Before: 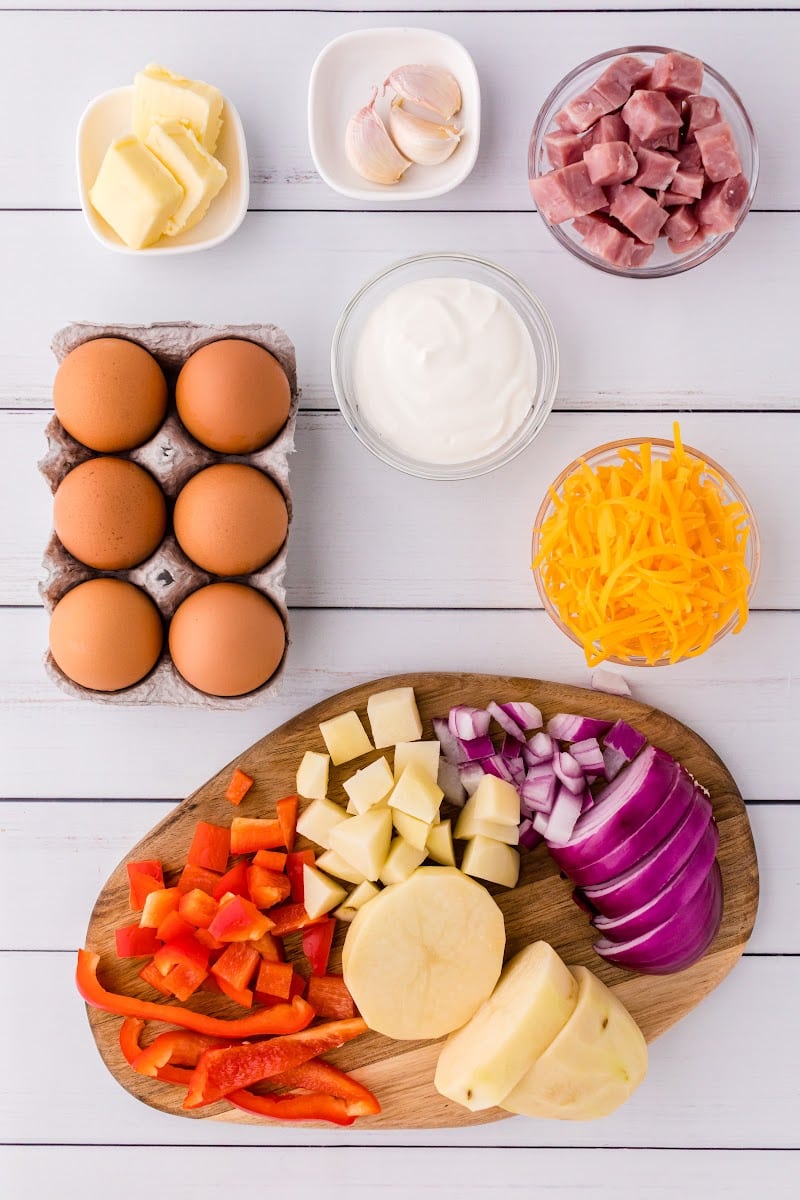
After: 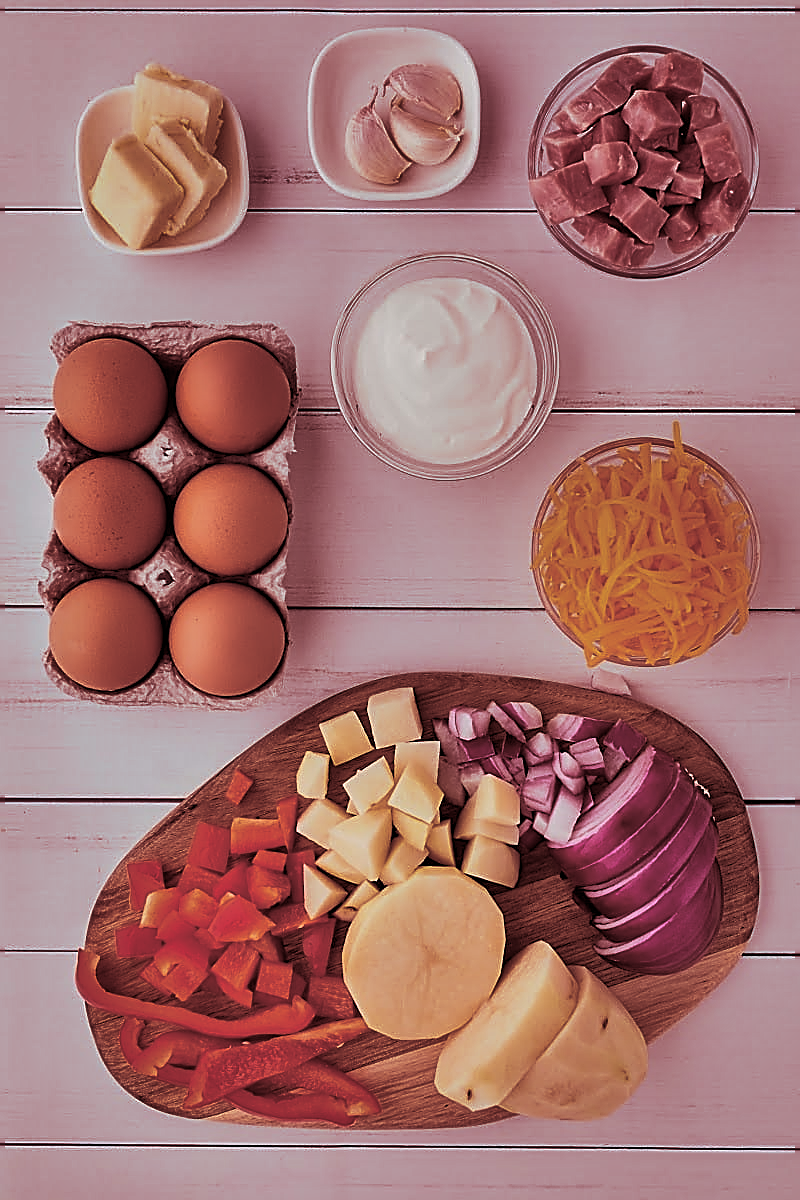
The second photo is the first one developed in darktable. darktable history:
sharpen: radius 1.685, amount 1.294
split-toning: highlights › saturation 0, balance -61.83
shadows and highlights: shadows 80.73, white point adjustment -9.07, highlights -61.46, soften with gaussian
